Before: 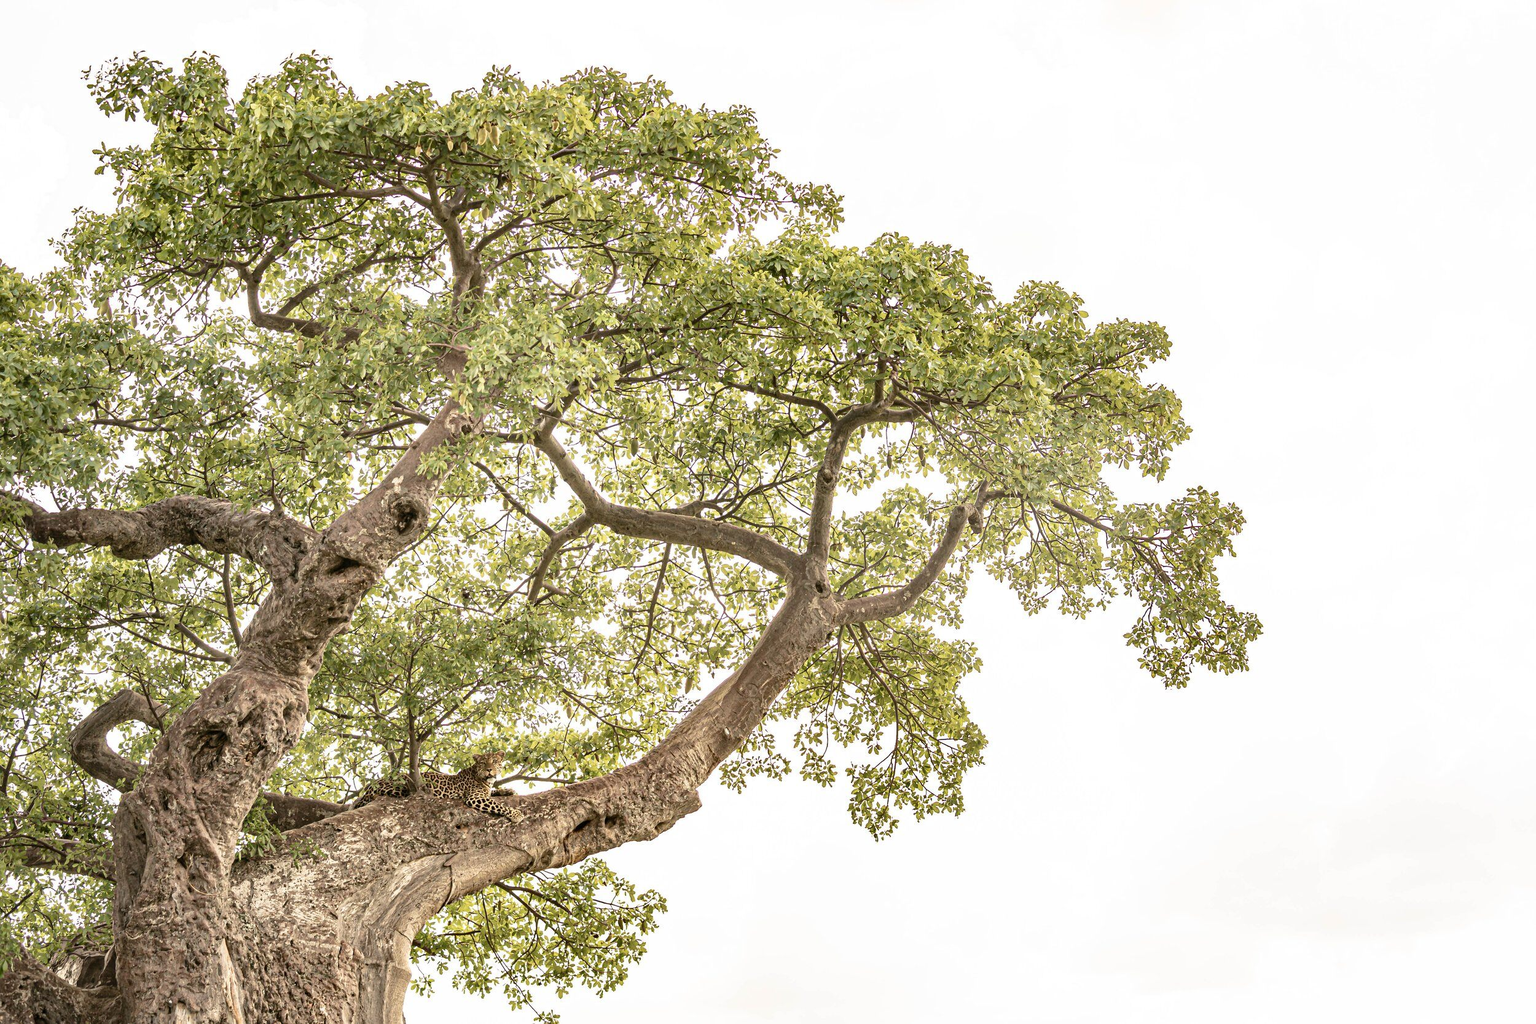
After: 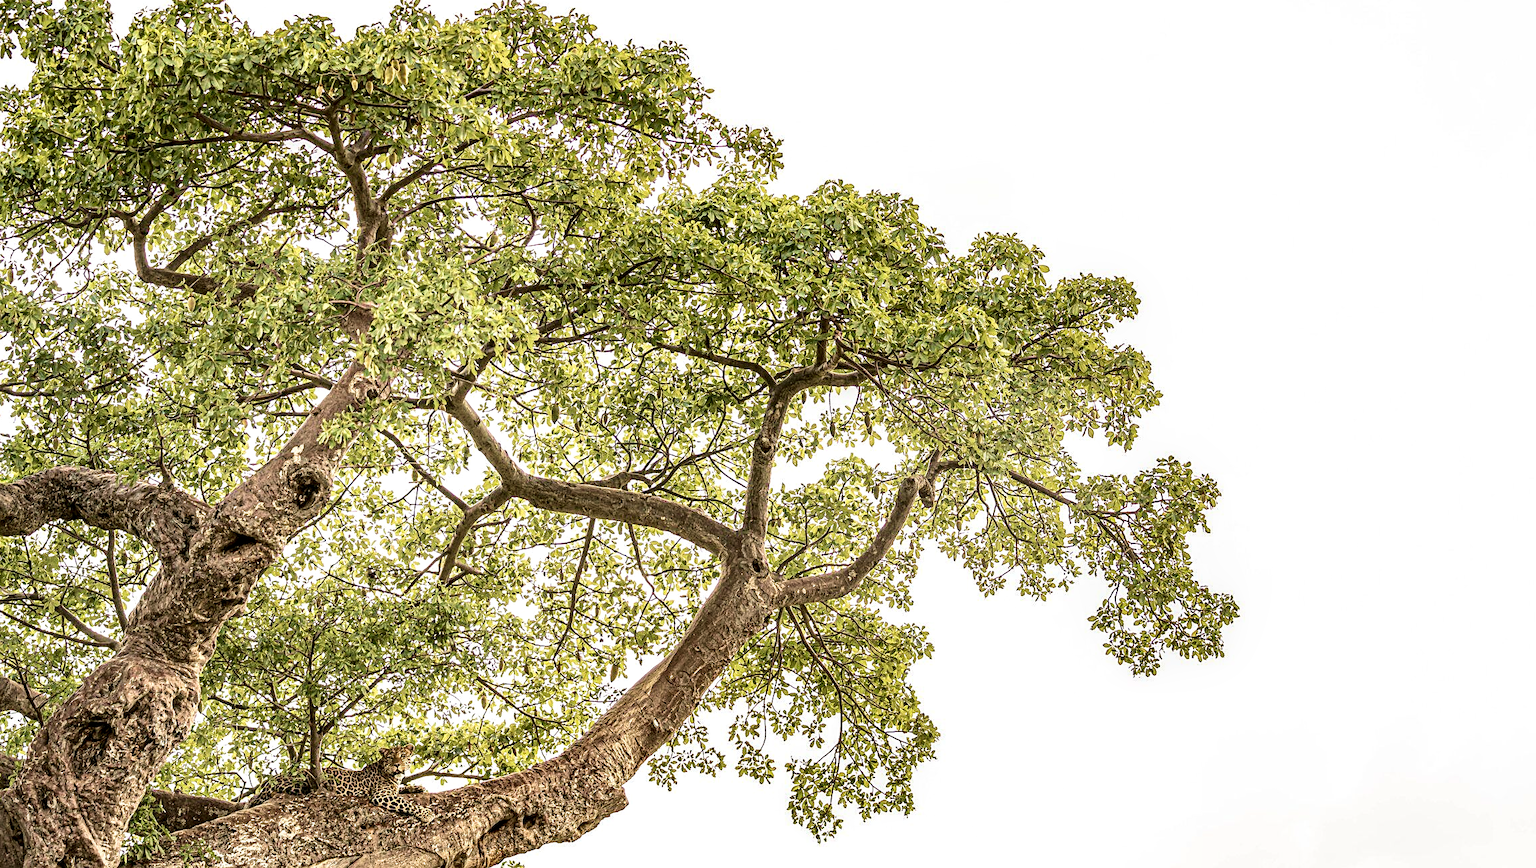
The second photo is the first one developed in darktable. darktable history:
local contrast: highlights 25%, detail 150%
rotate and perspective: crop left 0, crop top 0
crop: left 8.155%, top 6.611%, bottom 15.385%
contrast brightness saturation: contrast 0.15, brightness -0.01, saturation 0.1
tone equalizer: -8 EV -0.55 EV
velvia: on, module defaults
sharpen: on, module defaults
